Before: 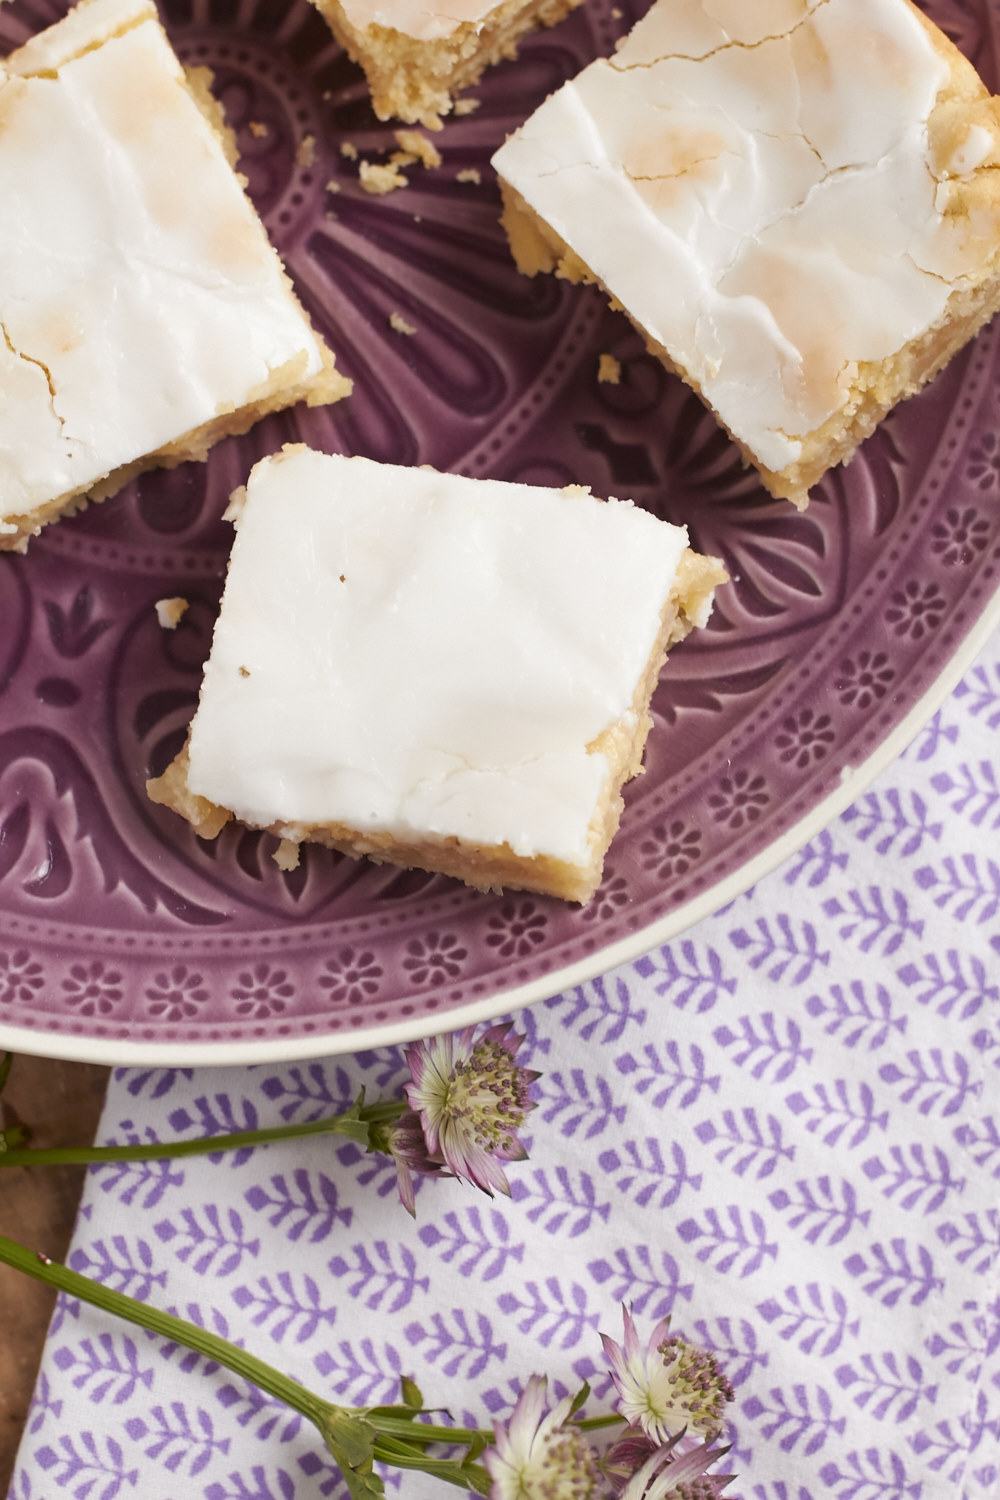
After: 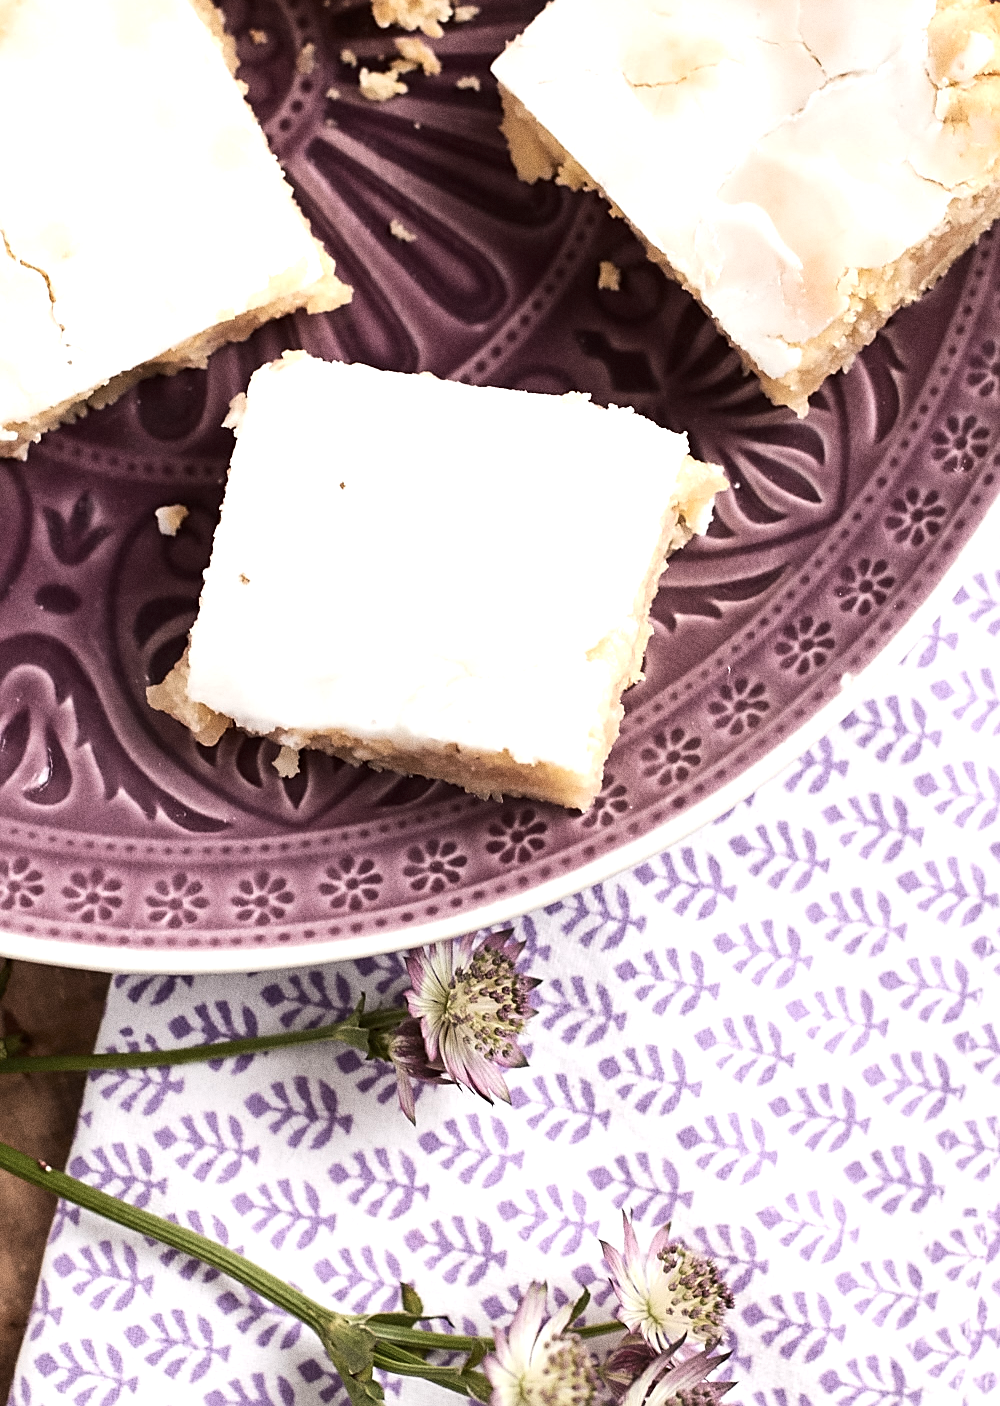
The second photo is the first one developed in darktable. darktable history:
sharpen: on, module defaults
grain: coarseness 0.09 ISO, strength 40%
tone equalizer: -8 EV -0.75 EV, -7 EV -0.7 EV, -6 EV -0.6 EV, -5 EV -0.4 EV, -3 EV 0.4 EV, -2 EV 0.6 EV, -1 EV 0.7 EV, +0 EV 0.75 EV, edges refinement/feathering 500, mask exposure compensation -1.57 EV, preserve details no
contrast brightness saturation: contrast 0.1, saturation -0.3
crop and rotate: top 6.25%
